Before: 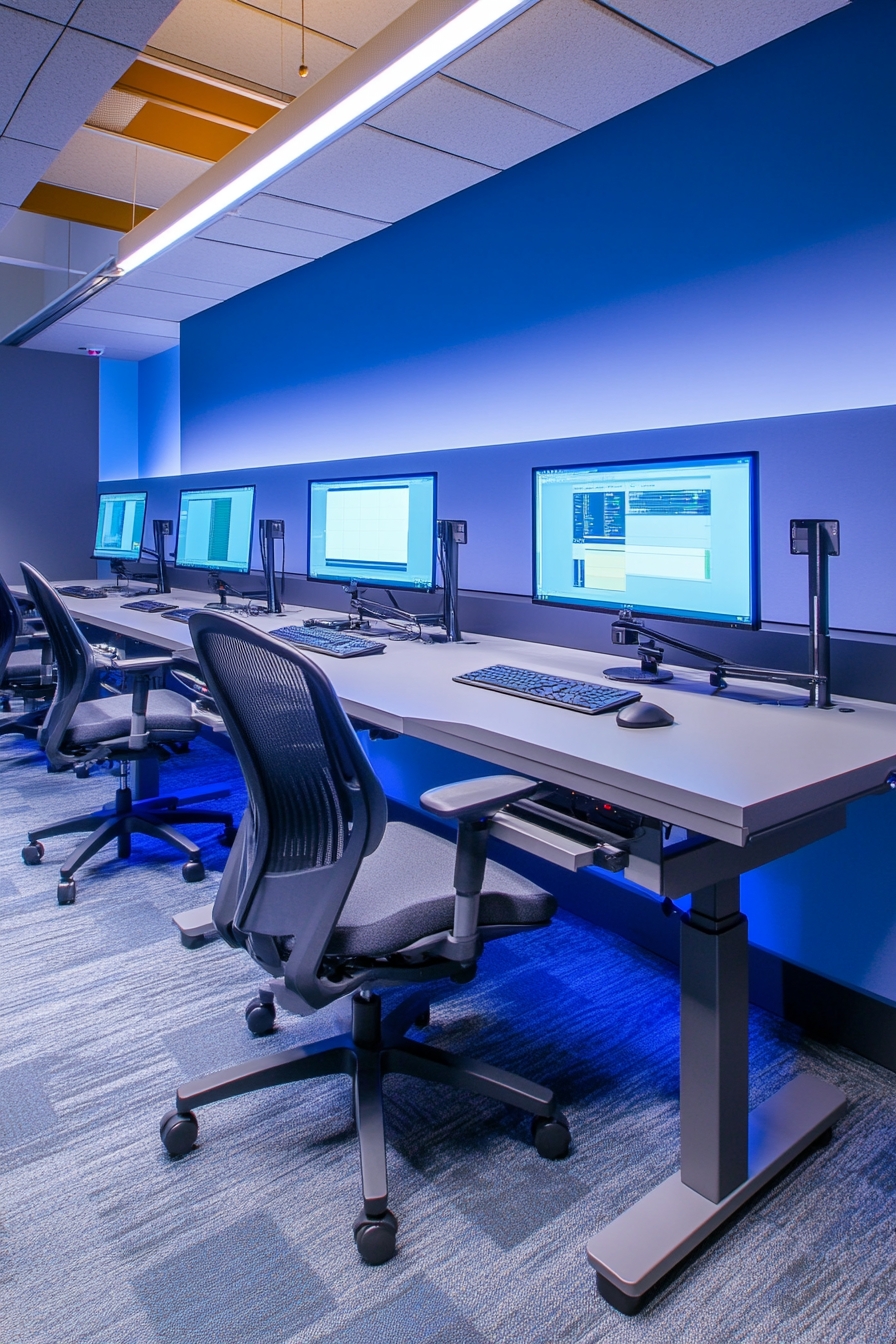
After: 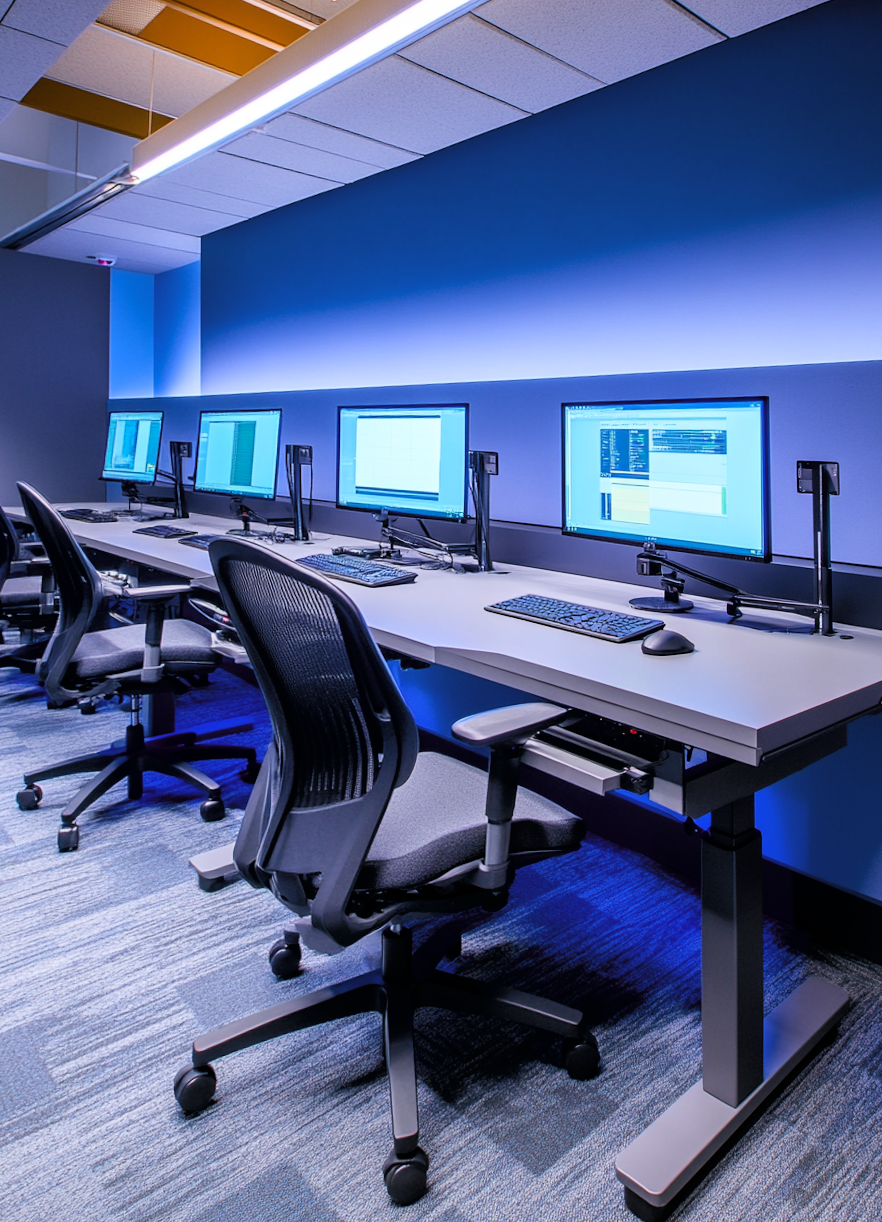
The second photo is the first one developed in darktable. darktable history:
rotate and perspective: rotation -0.013°, lens shift (vertical) -0.027, lens shift (horizontal) 0.178, crop left 0.016, crop right 0.989, crop top 0.082, crop bottom 0.918
tone curve: curves: ch0 [(0, 0) (0.118, 0.034) (0.182, 0.124) (0.265, 0.214) (0.504, 0.508) (0.783, 0.825) (1, 1)], color space Lab, linked channels, preserve colors none
